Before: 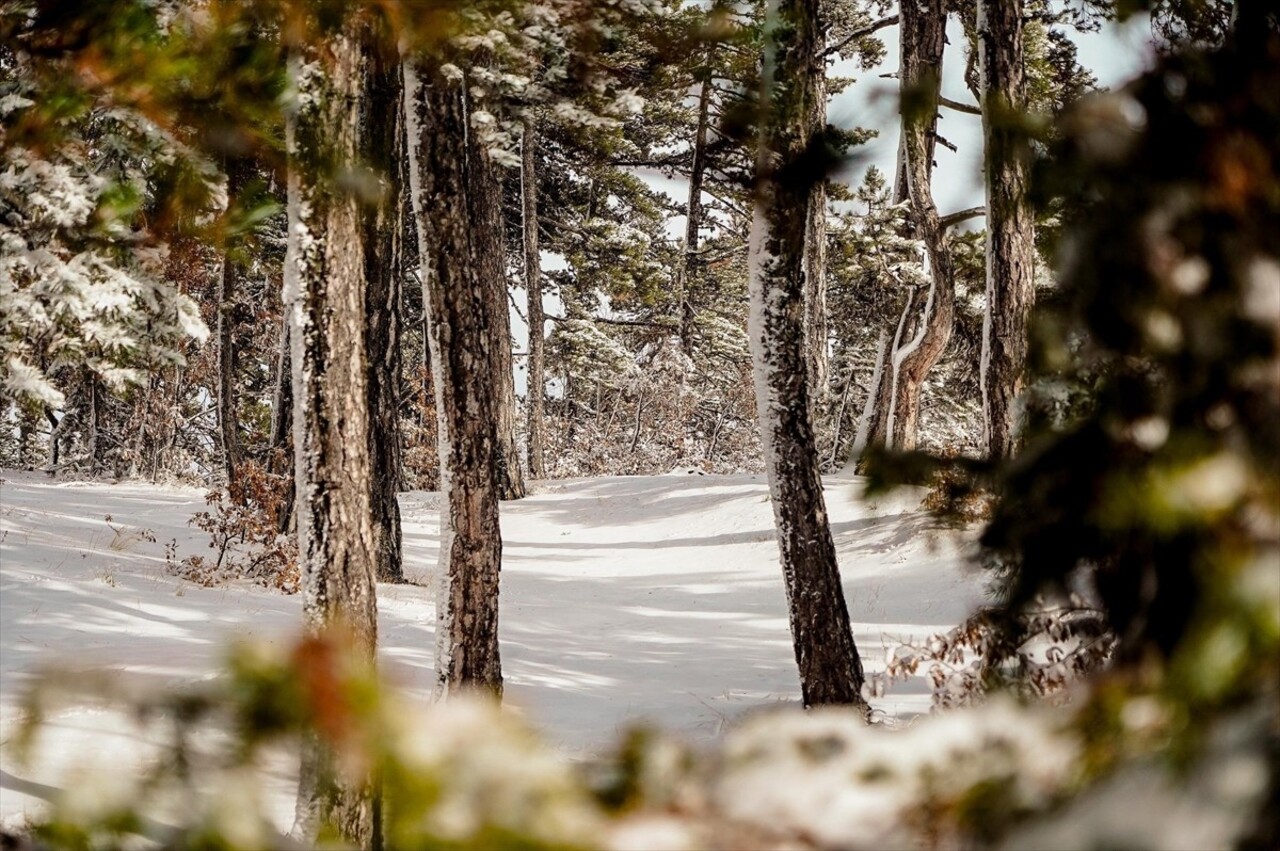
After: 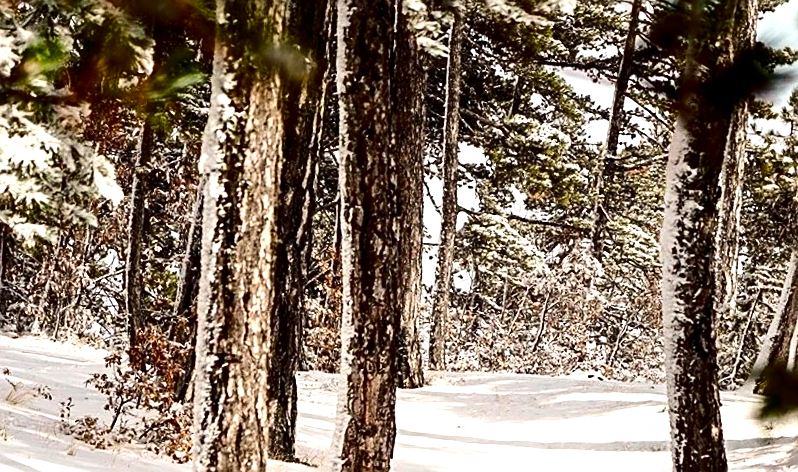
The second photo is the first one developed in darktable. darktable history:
exposure: black level correction 0, exposure 0.7 EV, compensate exposure bias true, compensate highlight preservation false
crop and rotate: angle -4.99°, left 2.122%, top 6.945%, right 27.566%, bottom 30.519%
contrast brightness saturation: contrast 0.19, brightness -0.24, saturation 0.11
sharpen: on, module defaults
